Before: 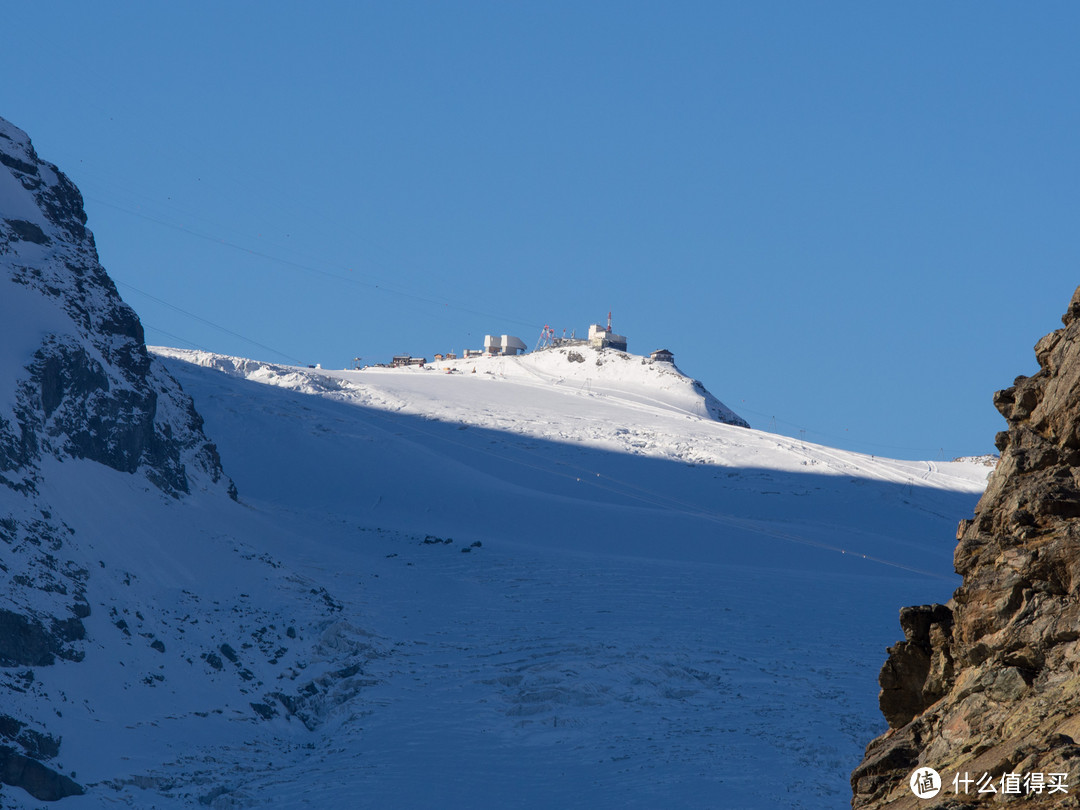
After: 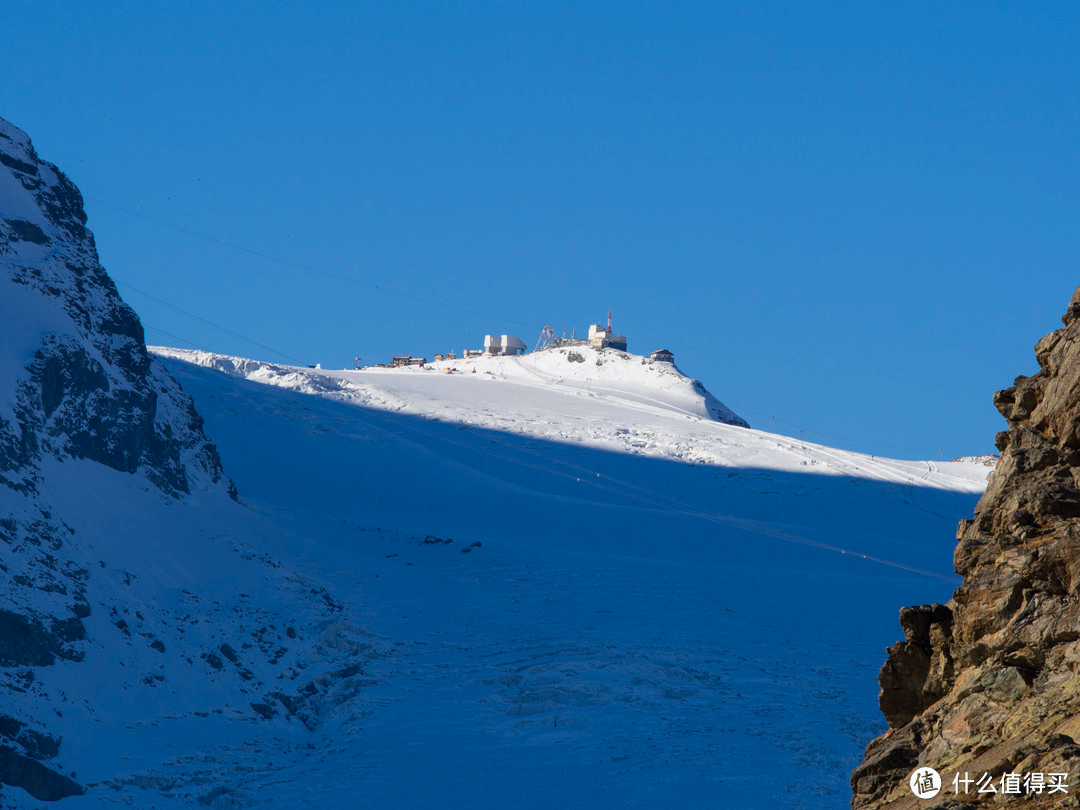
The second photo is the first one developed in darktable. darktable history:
color zones: curves: ch0 [(0, 0.613) (0.01, 0.613) (0.245, 0.448) (0.498, 0.529) (0.642, 0.665) (0.879, 0.777) (0.99, 0.613)]; ch1 [(0, 0) (0.143, 0) (0.286, 0) (0.429, 0) (0.571, 0) (0.714, 0) (0.857, 0)], mix -121.96%
white balance: red 0.986, blue 1.01
